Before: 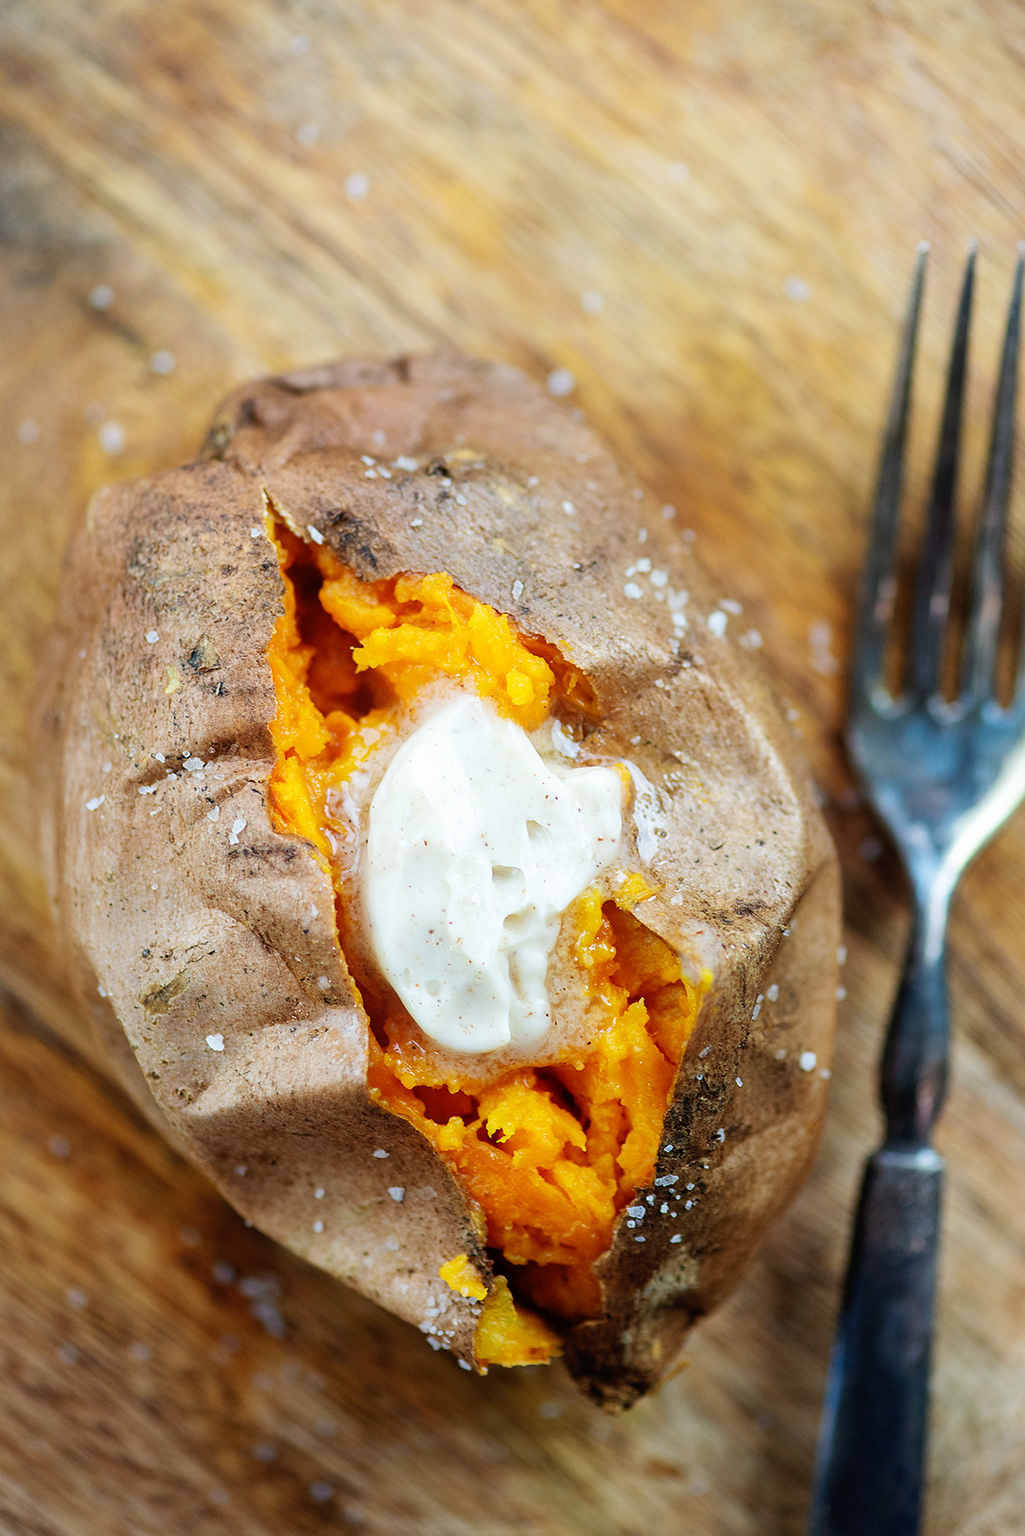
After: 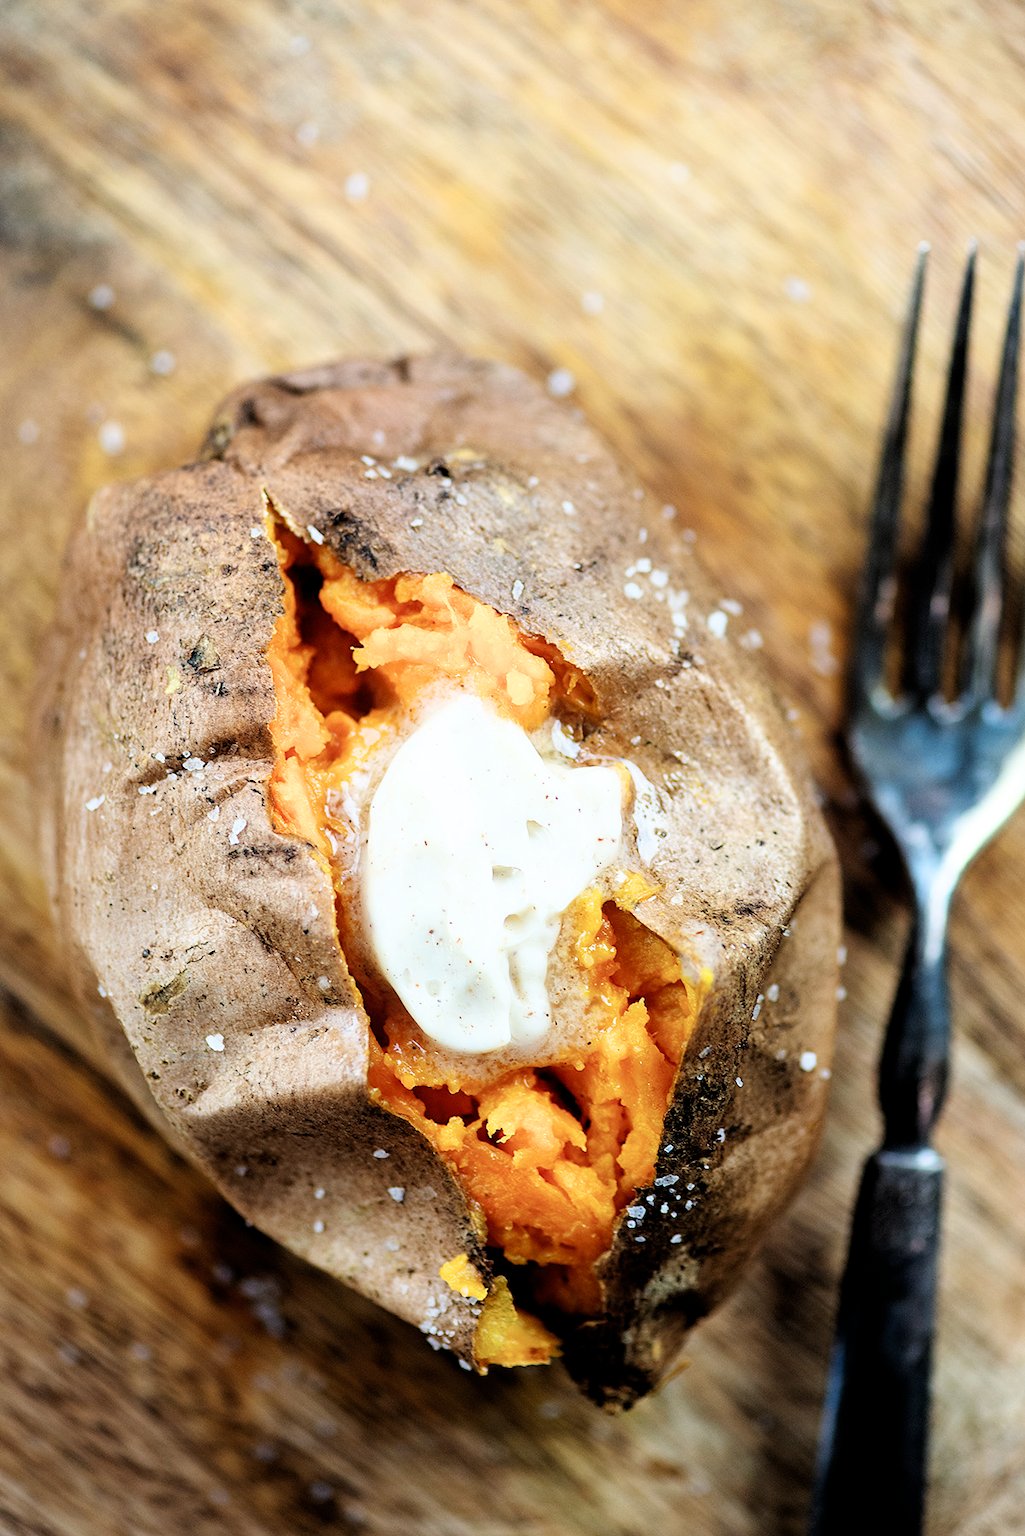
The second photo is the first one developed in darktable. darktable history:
filmic rgb: black relative exposure -5.58 EV, white relative exposure 2.51 EV, target black luminance 0%, hardness 4.53, latitude 67.28%, contrast 1.462, shadows ↔ highlights balance -3.7%
